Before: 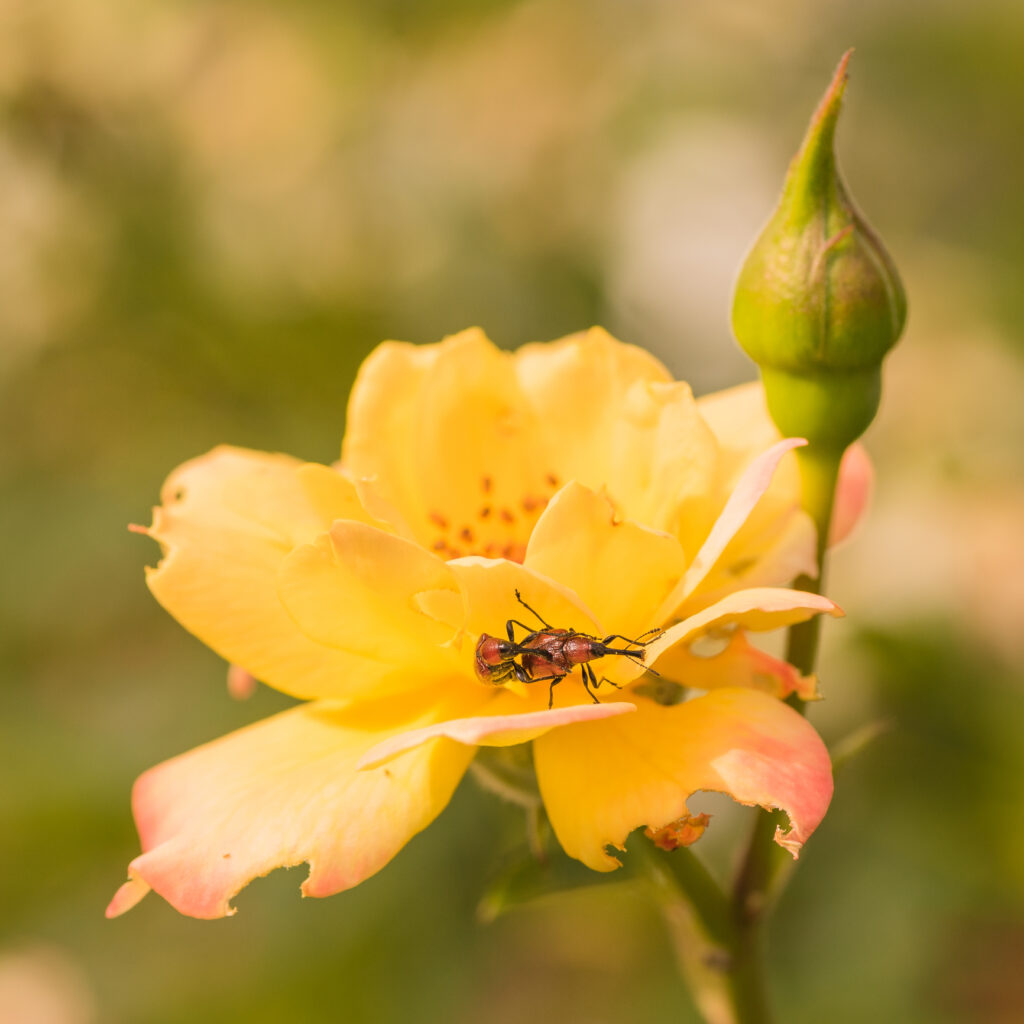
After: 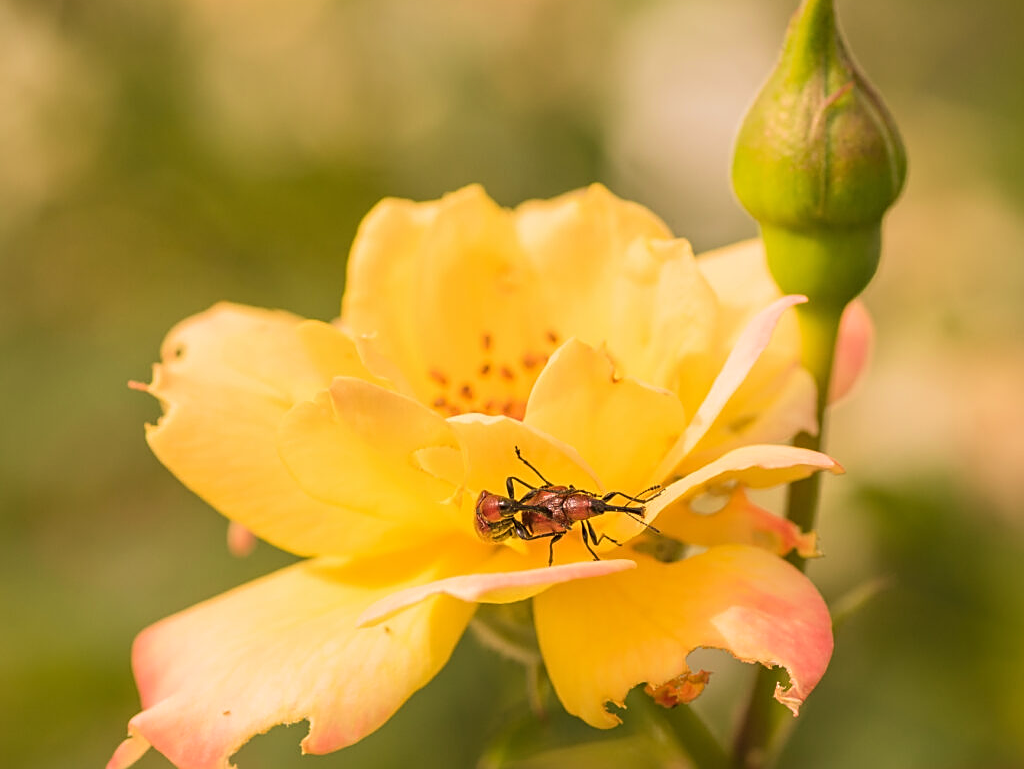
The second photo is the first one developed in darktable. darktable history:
crop: top 14.016%, bottom 10.812%
sharpen: on, module defaults
velvia: on, module defaults
